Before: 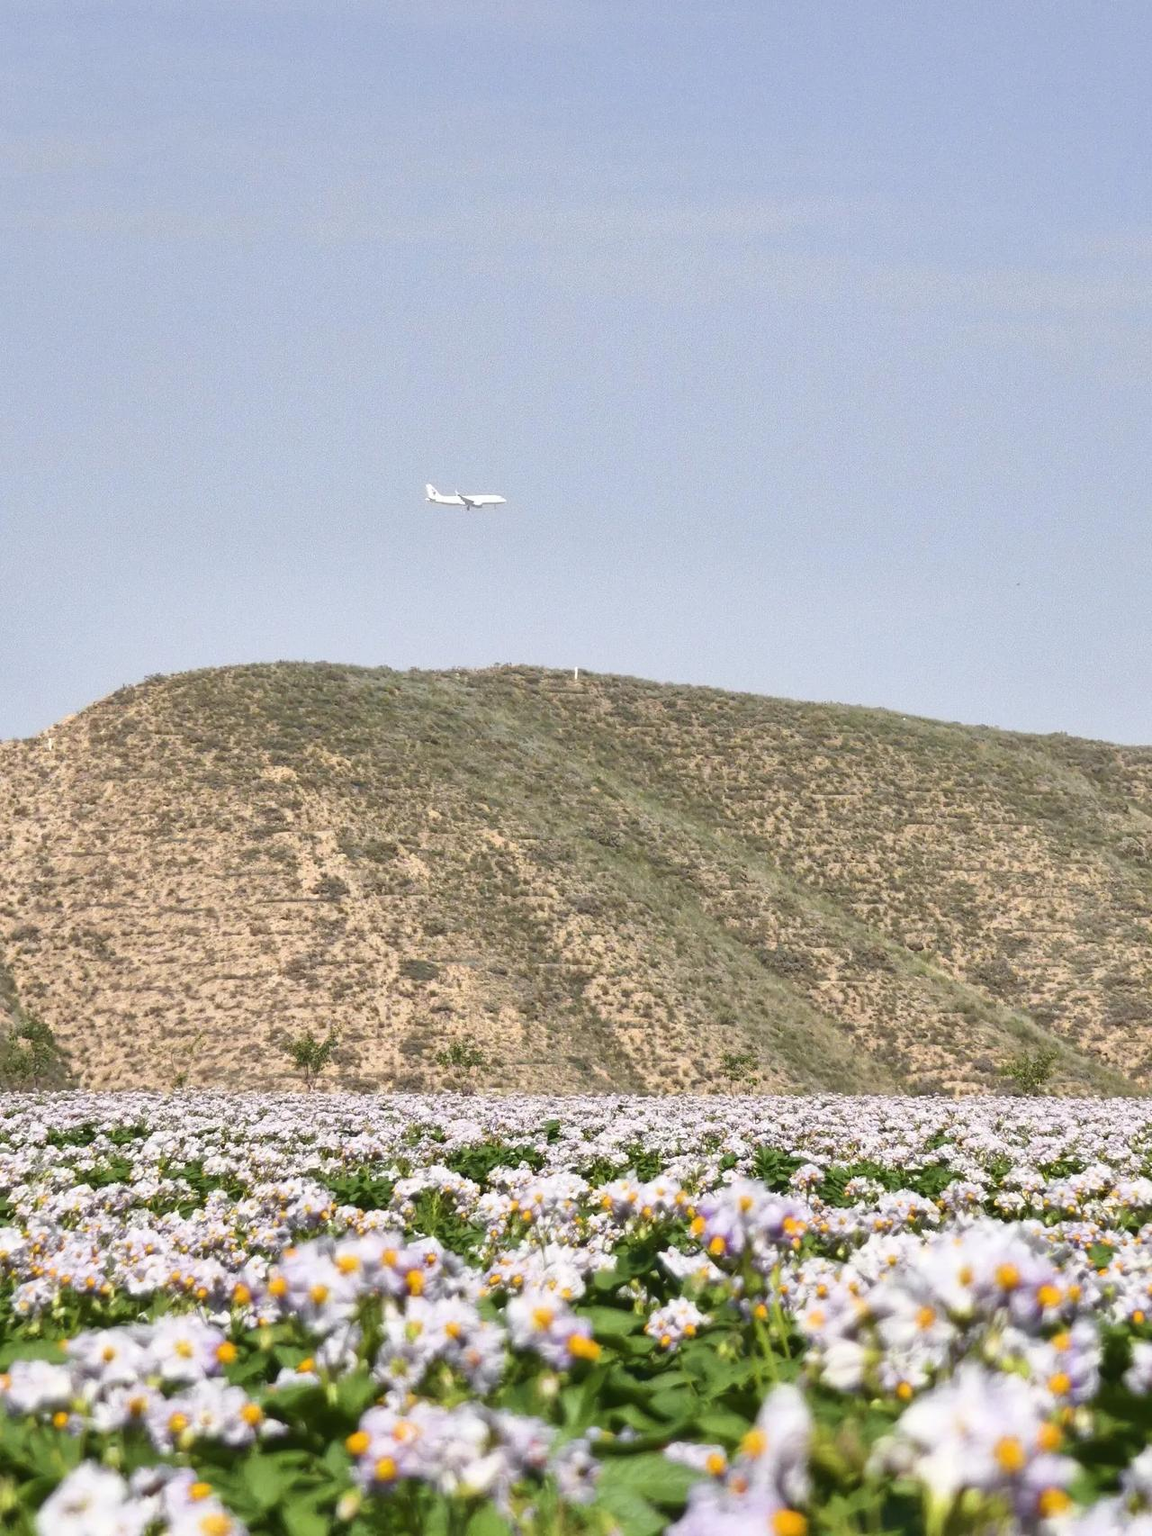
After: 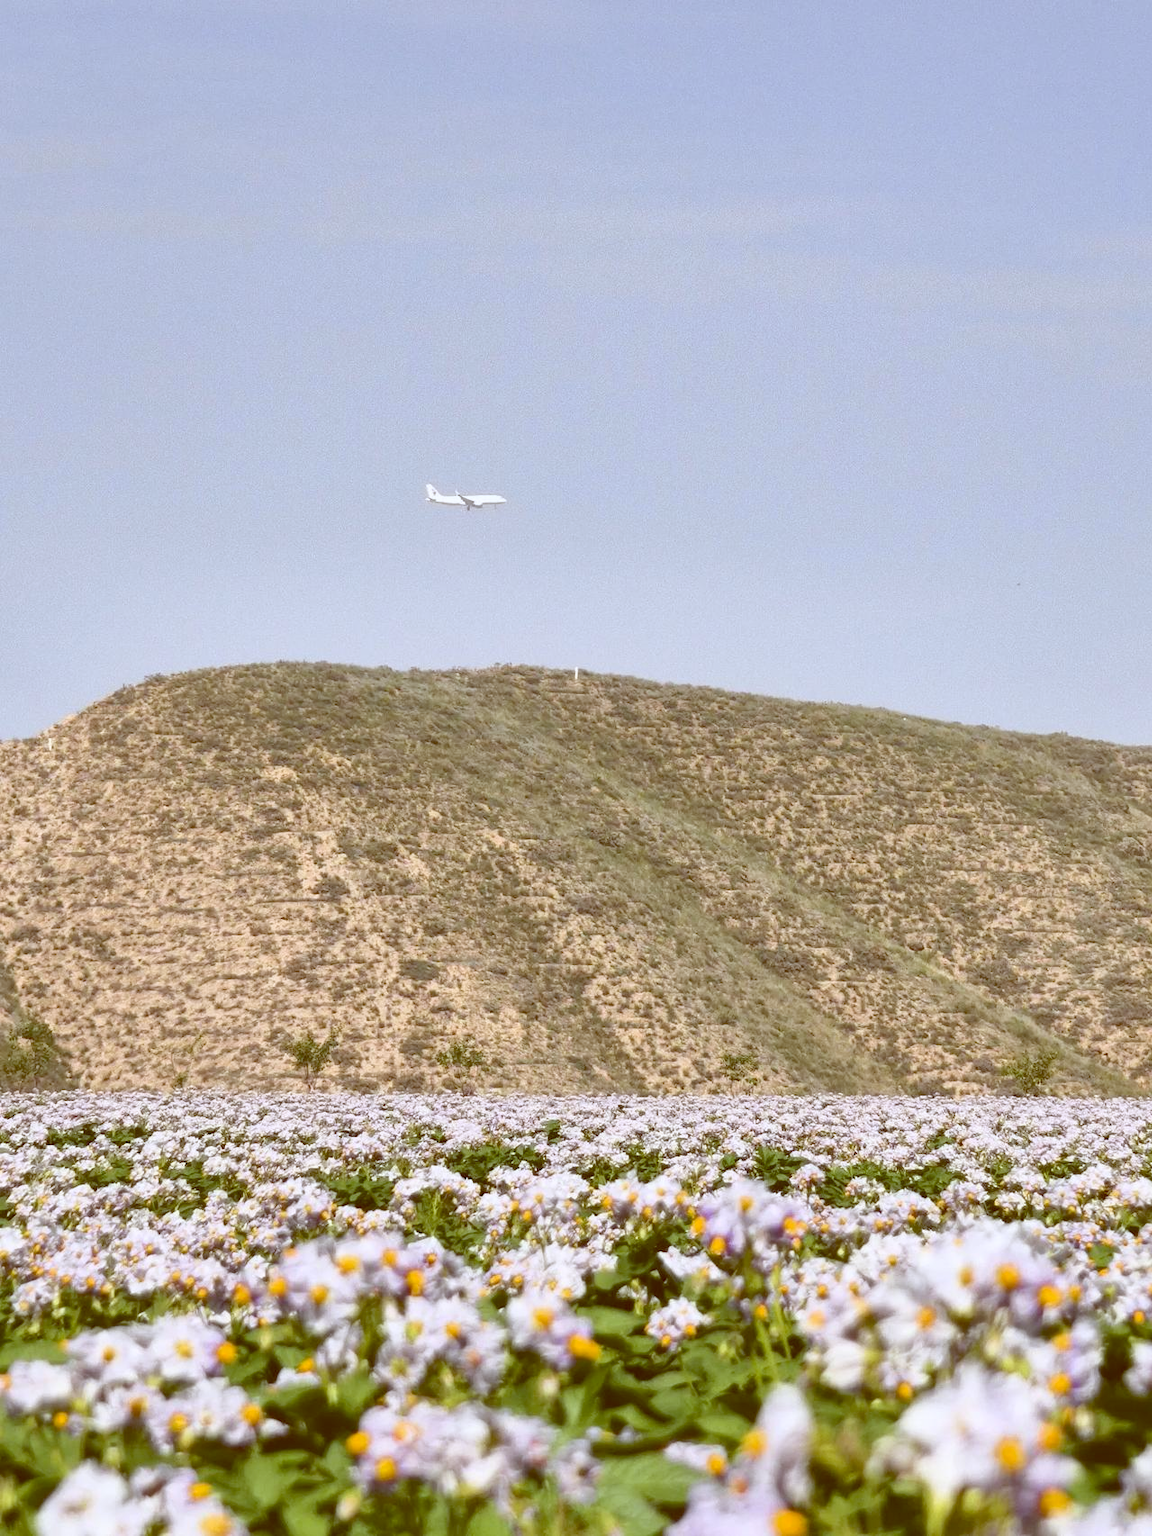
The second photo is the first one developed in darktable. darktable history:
color balance: lift [1, 1.011, 0.999, 0.989], gamma [1.109, 1.045, 1.039, 0.955], gain [0.917, 0.936, 0.952, 1.064], contrast 2.32%, contrast fulcrum 19%, output saturation 101%
white balance: emerald 1
